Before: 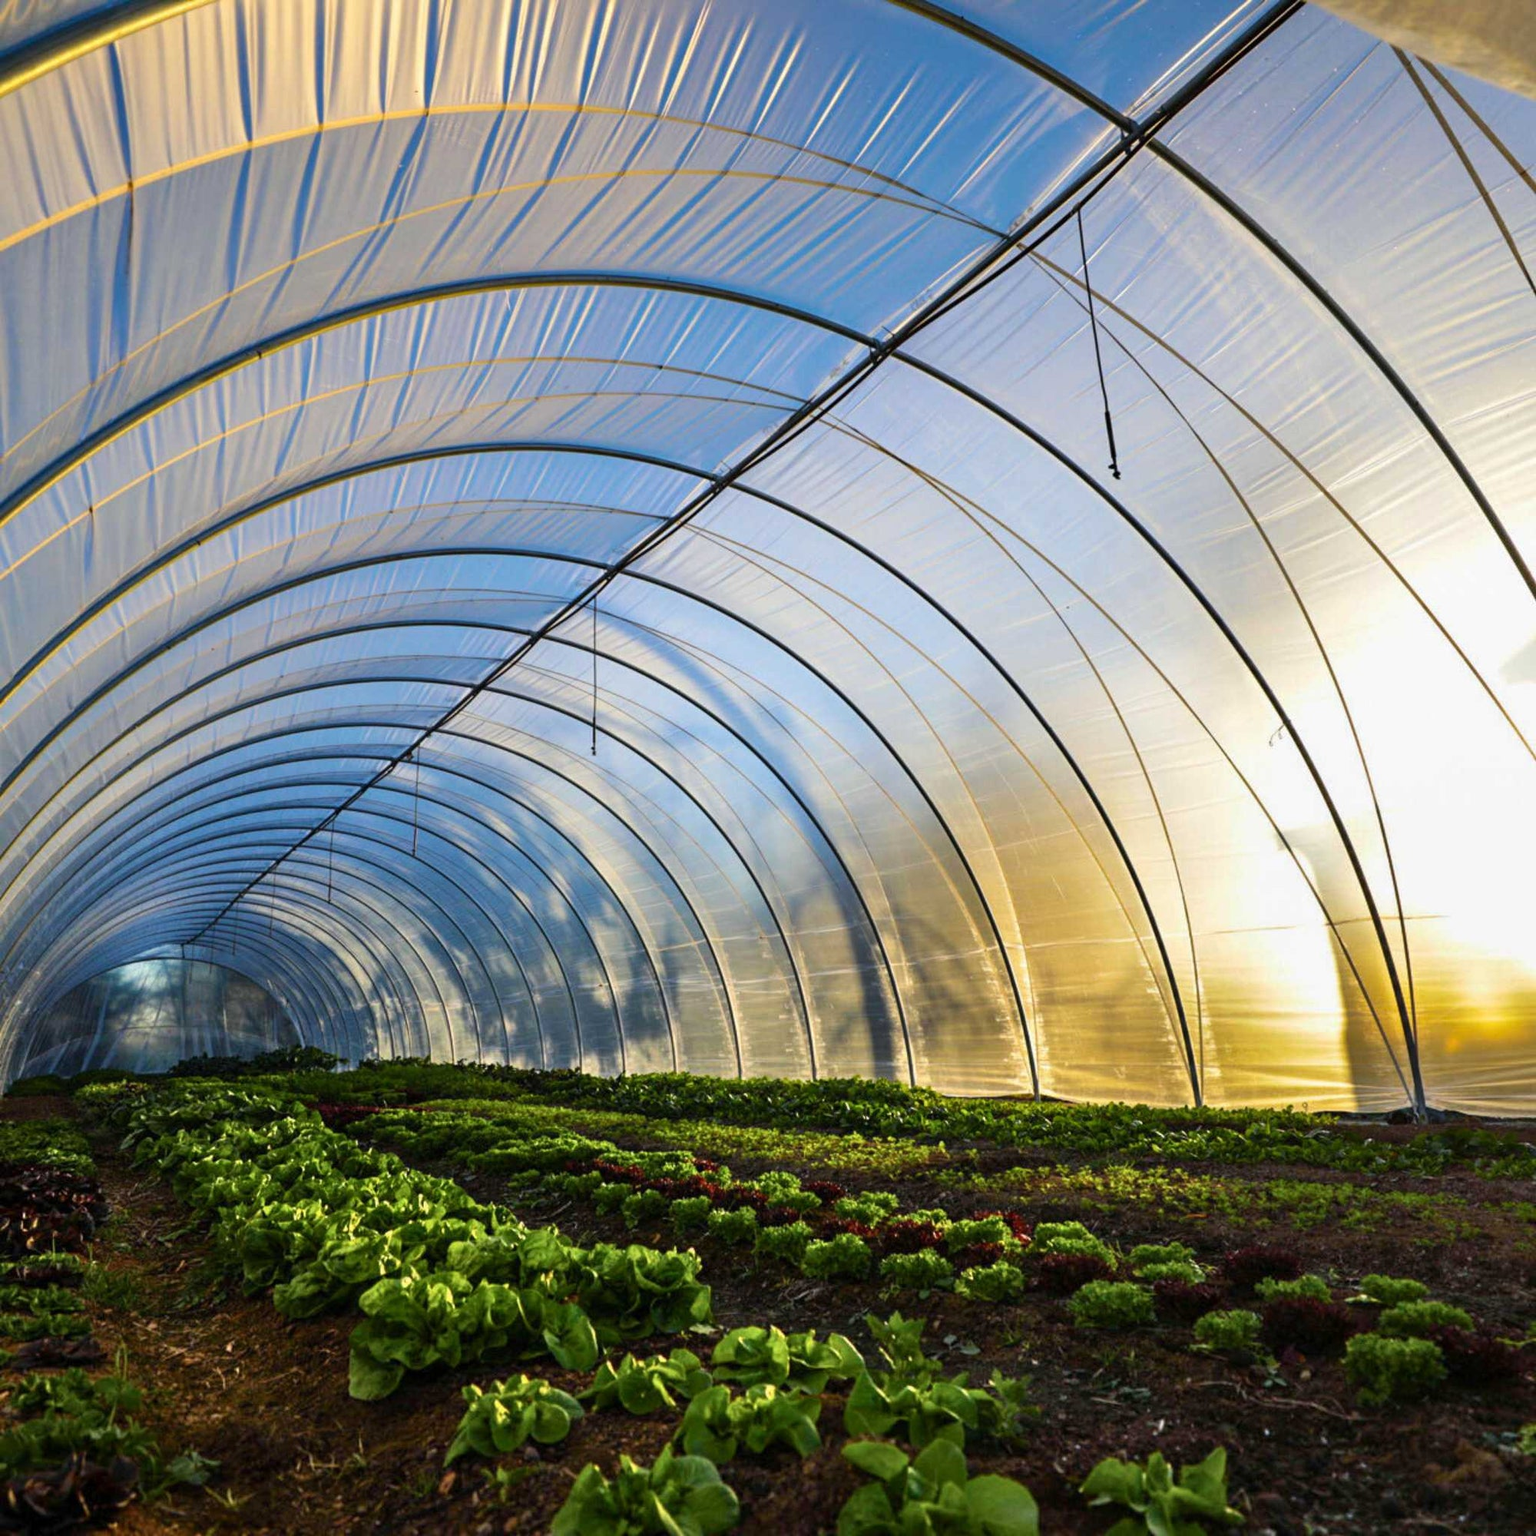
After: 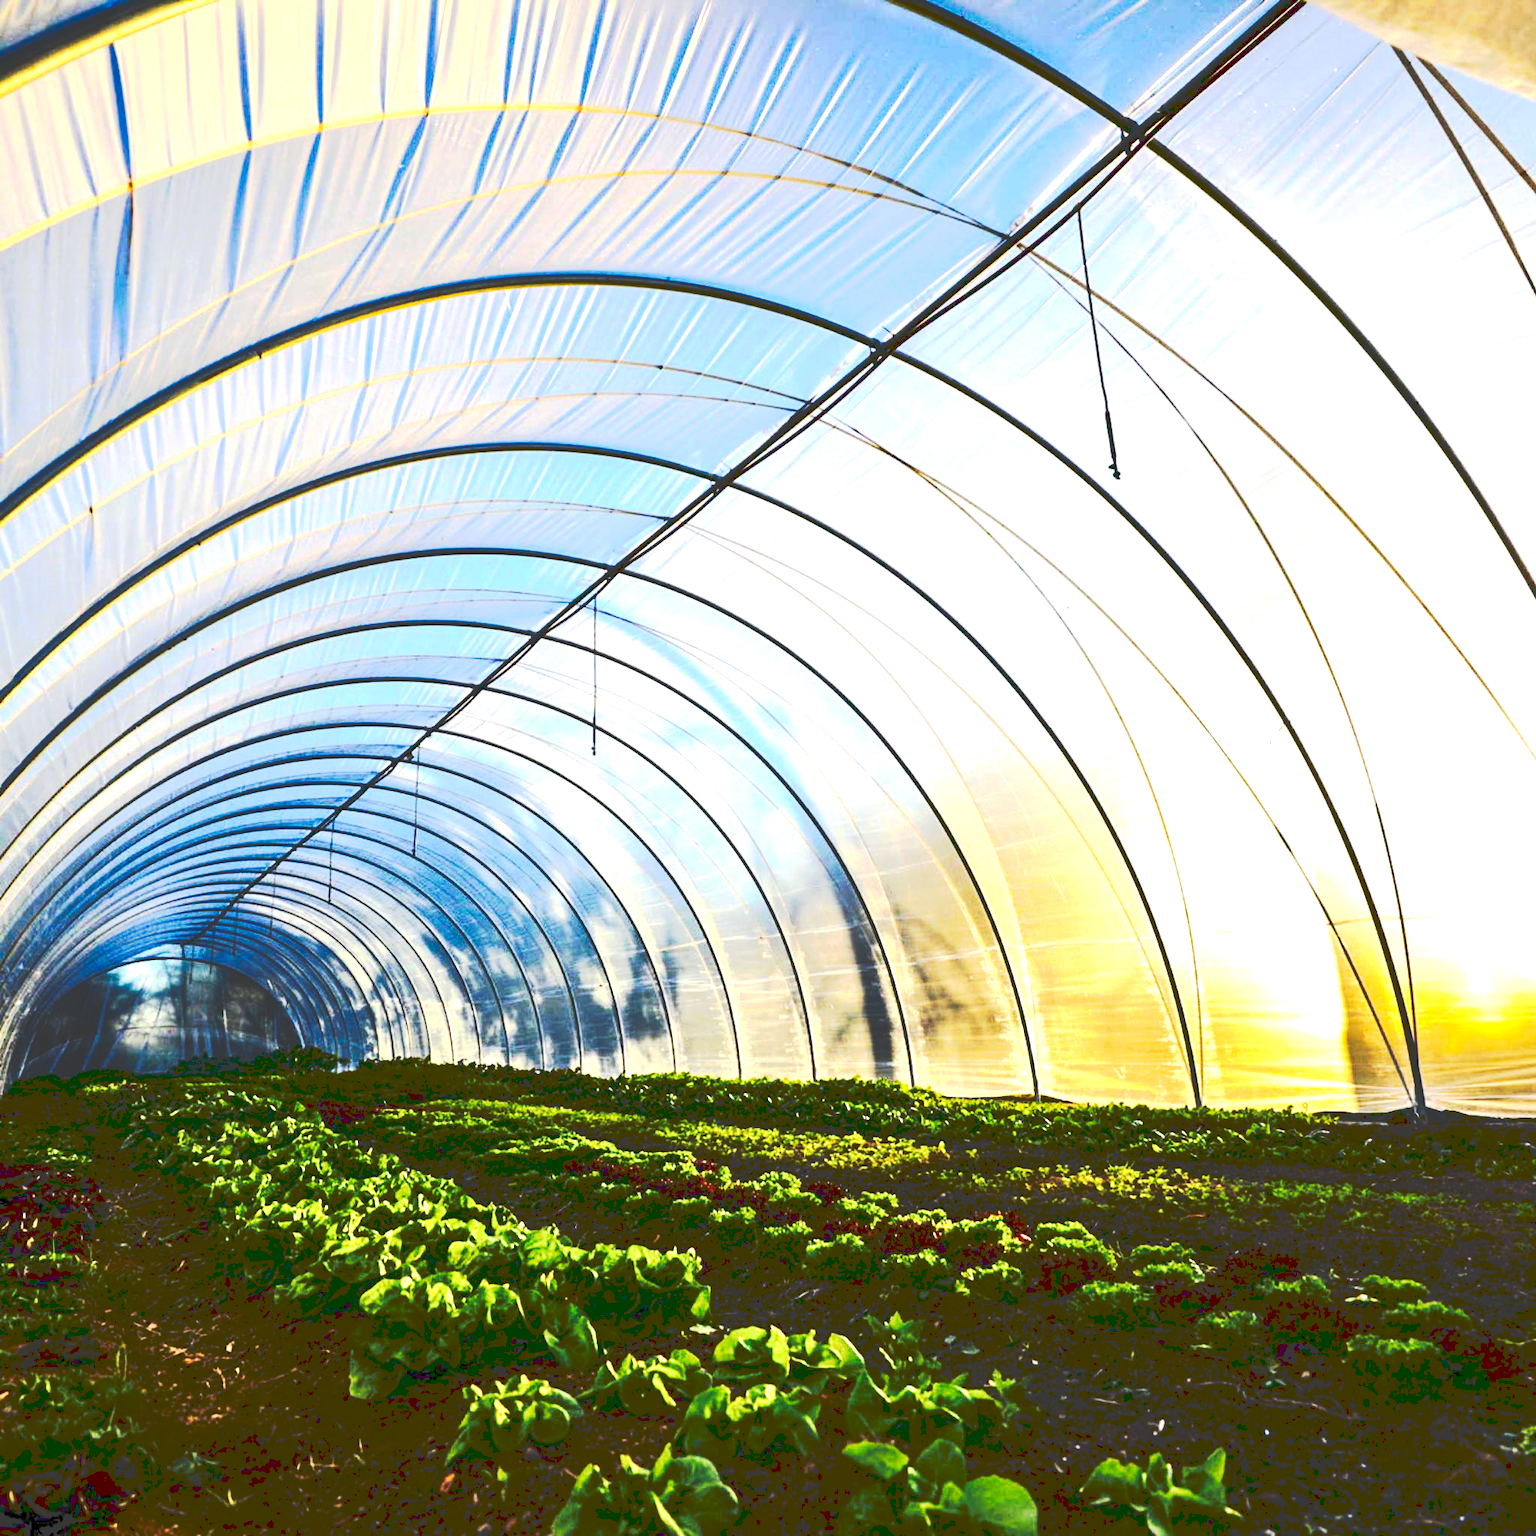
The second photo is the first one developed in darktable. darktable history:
contrast brightness saturation: contrast 0.239, brightness -0.238, saturation 0.149
tone curve: curves: ch0 [(0, 0) (0.003, 0.231) (0.011, 0.231) (0.025, 0.231) (0.044, 0.231) (0.069, 0.235) (0.1, 0.24) (0.136, 0.246) (0.177, 0.256) (0.224, 0.279) (0.277, 0.313) (0.335, 0.354) (0.399, 0.428) (0.468, 0.514) (0.543, 0.61) (0.623, 0.728) (0.709, 0.808) (0.801, 0.873) (0.898, 0.909) (1, 1)], preserve colors none
exposure: exposure 1.163 EV, compensate highlight preservation false
